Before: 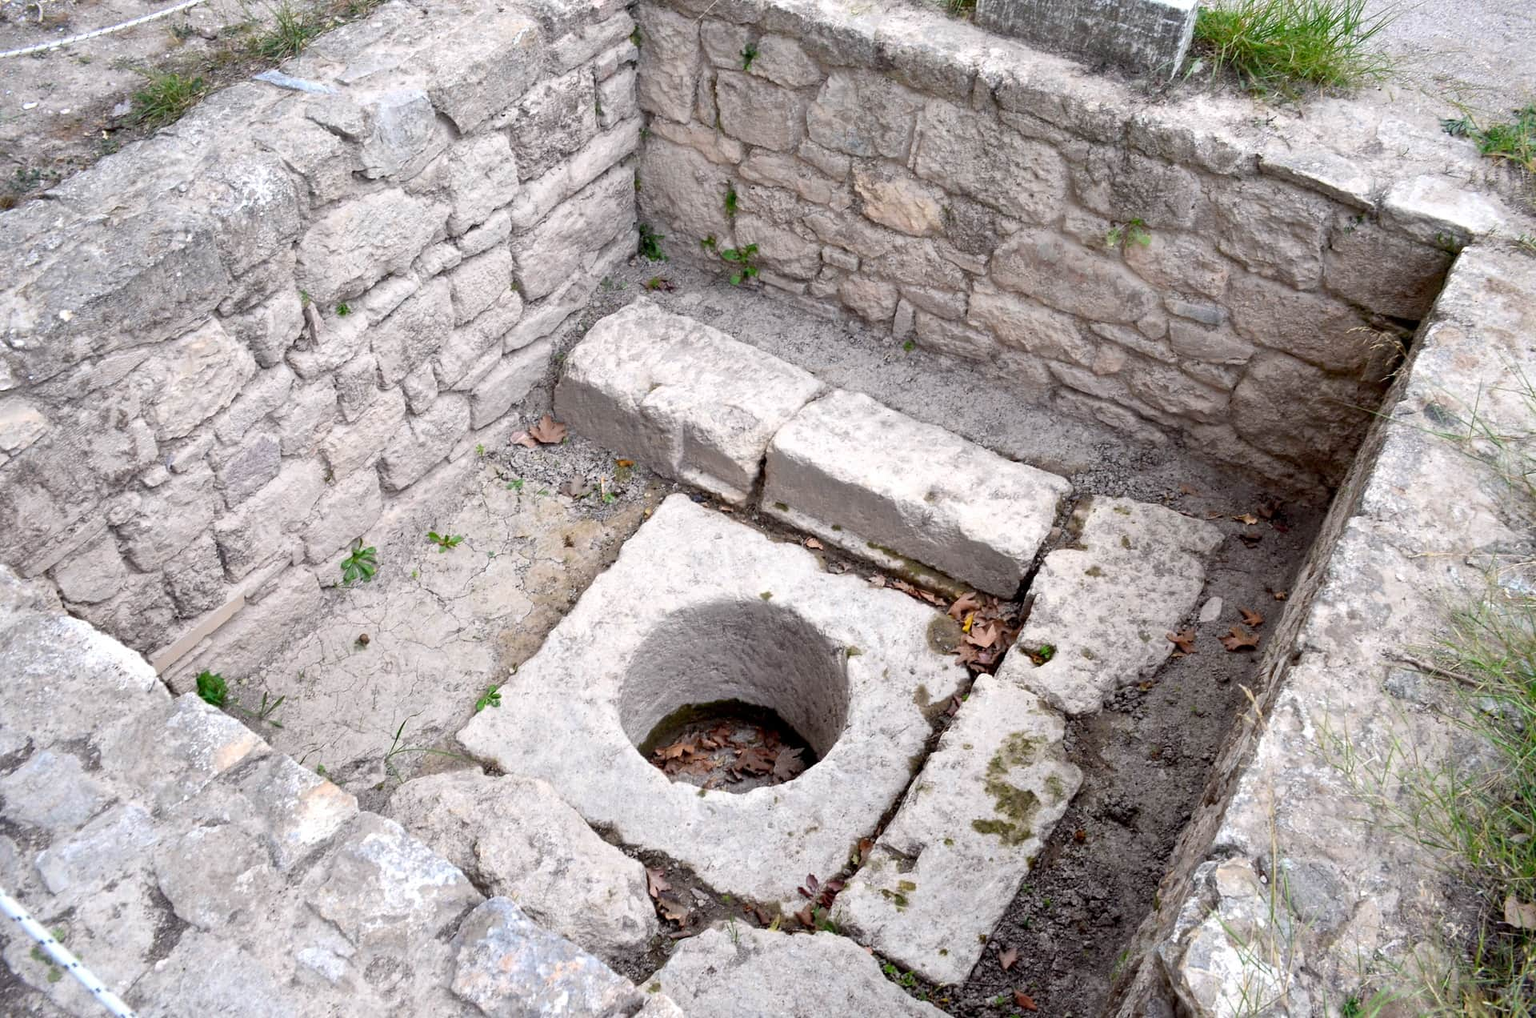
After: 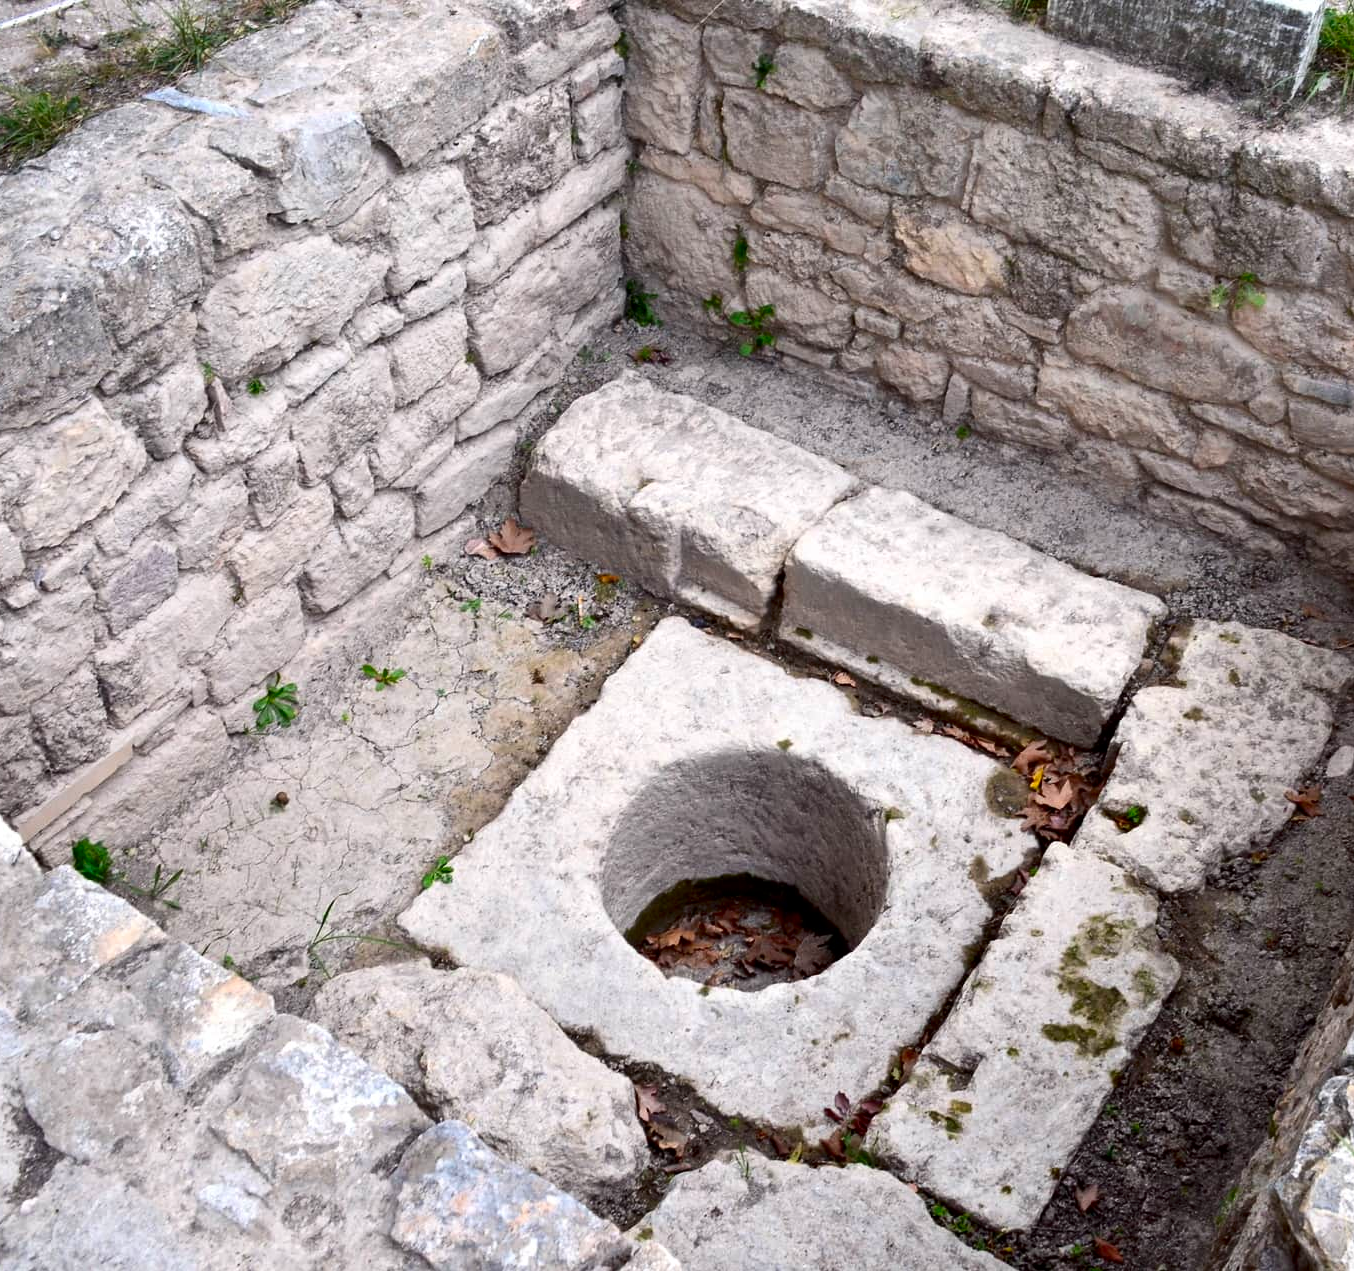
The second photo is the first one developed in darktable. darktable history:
crop and rotate: left 9.059%, right 20.393%
contrast brightness saturation: contrast 0.121, brightness -0.122, saturation 0.2
